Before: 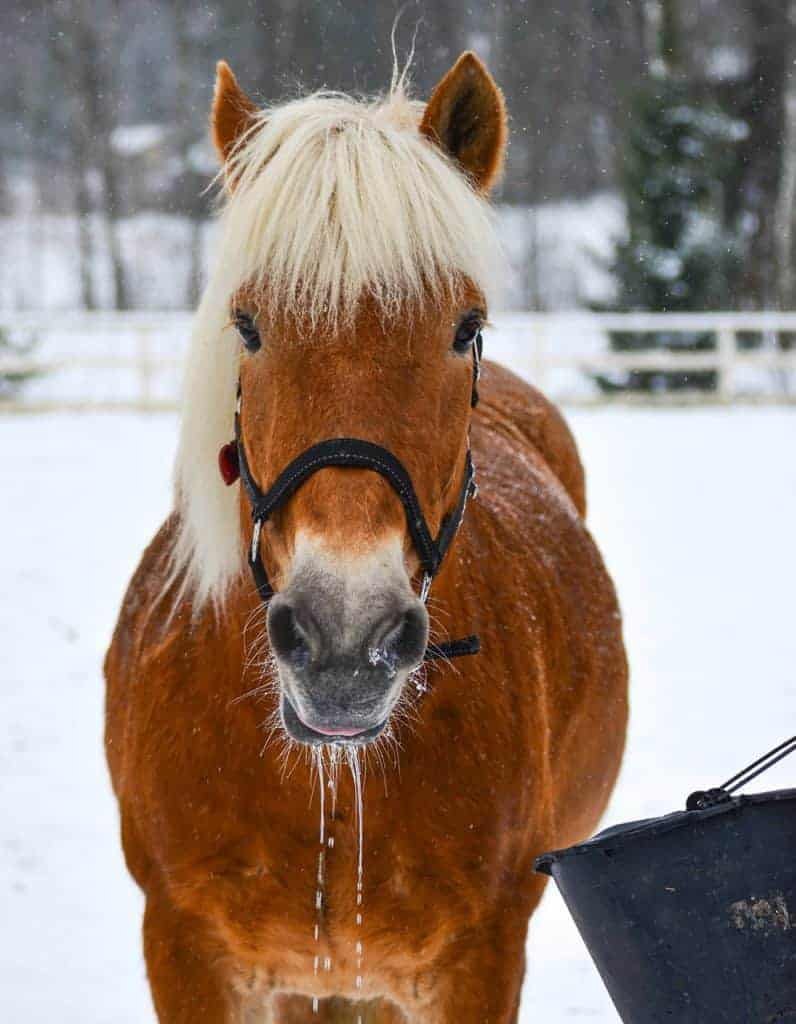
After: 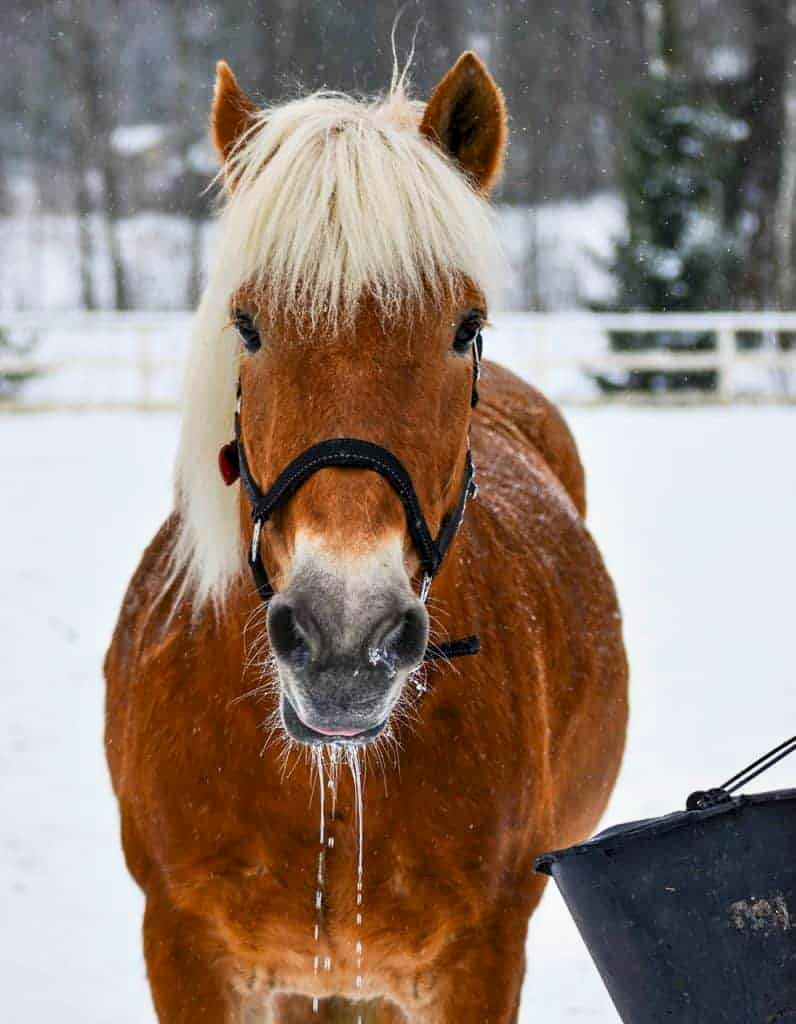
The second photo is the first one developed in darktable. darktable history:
filmic rgb: black relative exposure -16 EV, white relative exposure 2.89 EV, hardness 9.97
contrast equalizer: y [[0.6 ×6], [0.55 ×6], [0 ×6], [0 ×6], [0 ×6]], mix 0.332
